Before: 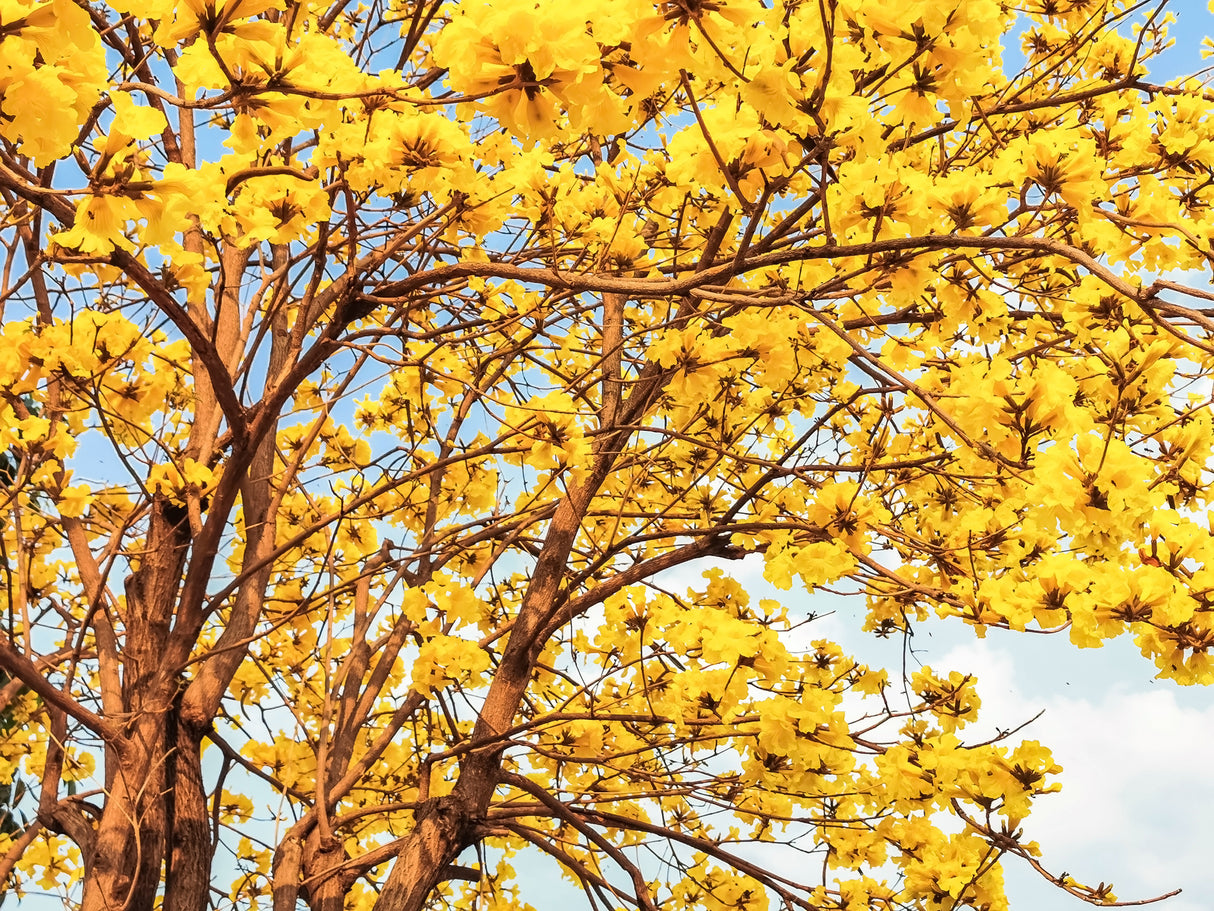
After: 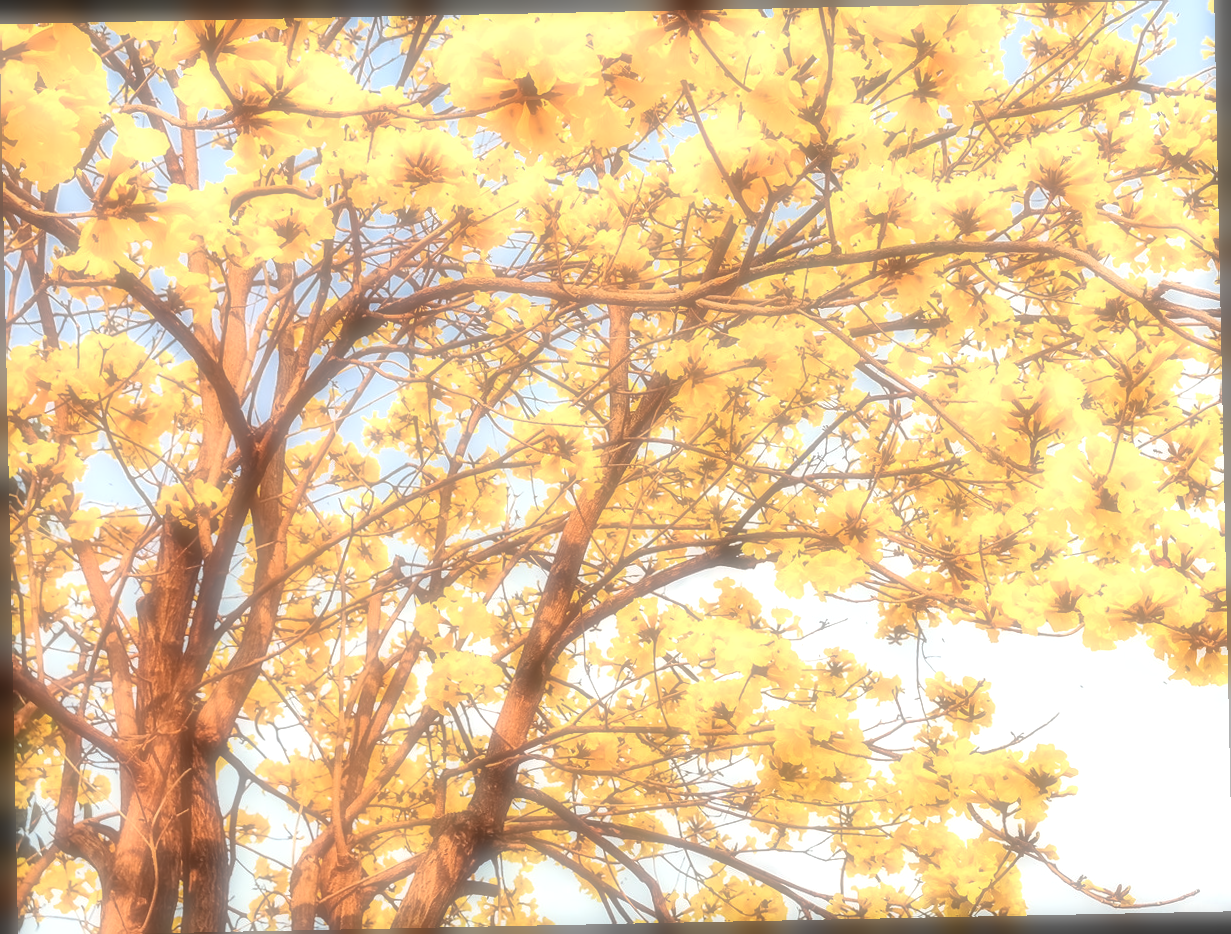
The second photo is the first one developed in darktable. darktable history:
soften: on, module defaults
exposure: exposure 0.566 EV, compensate highlight preservation false
rotate and perspective: rotation -1.17°, automatic cropping off
